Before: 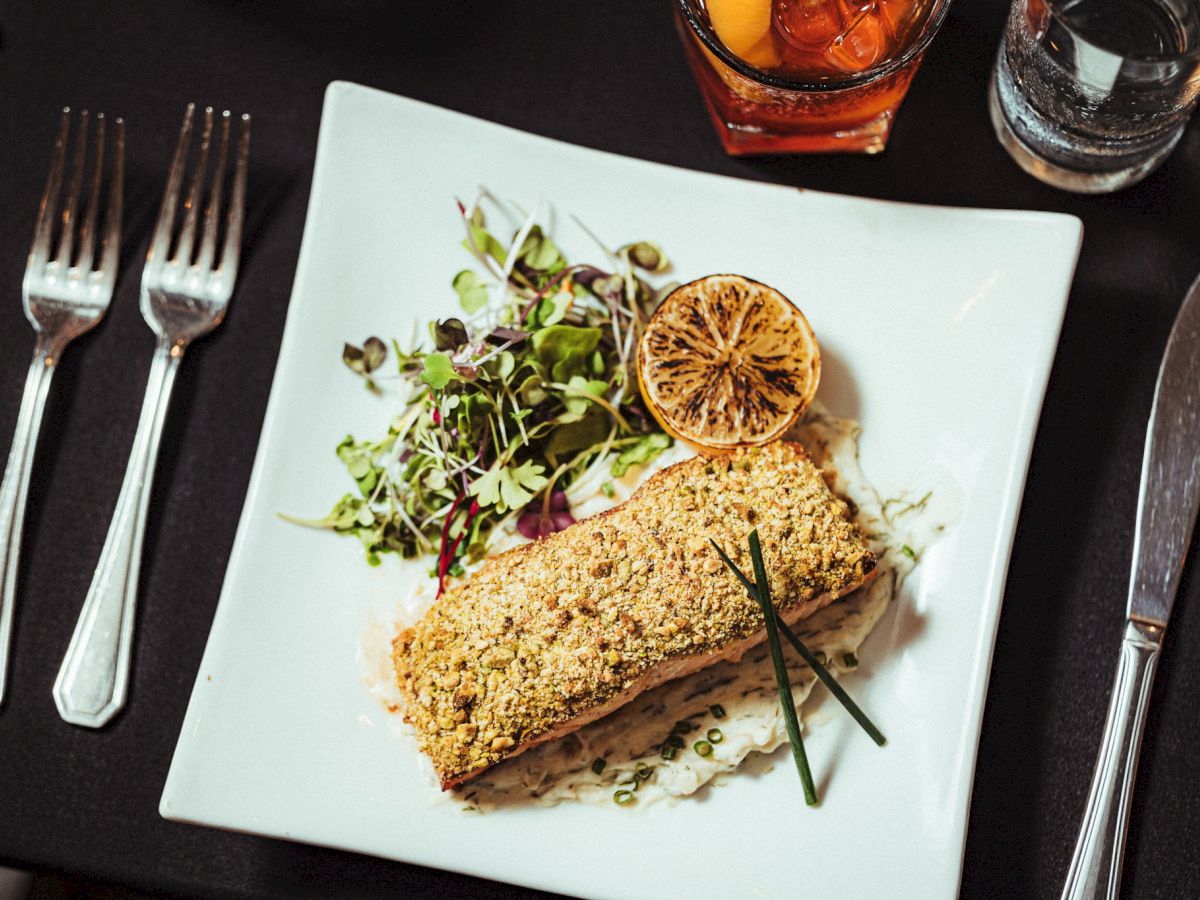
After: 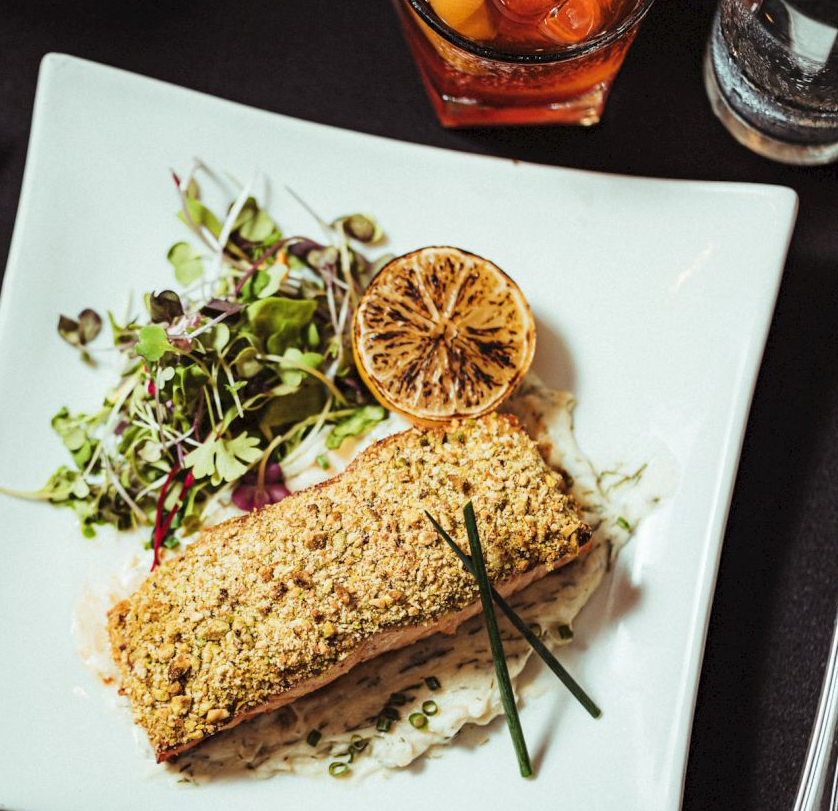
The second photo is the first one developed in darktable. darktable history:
crop and rotate: left 23.779%, top 3.186%, right 6.373%, bottom 6.622%
